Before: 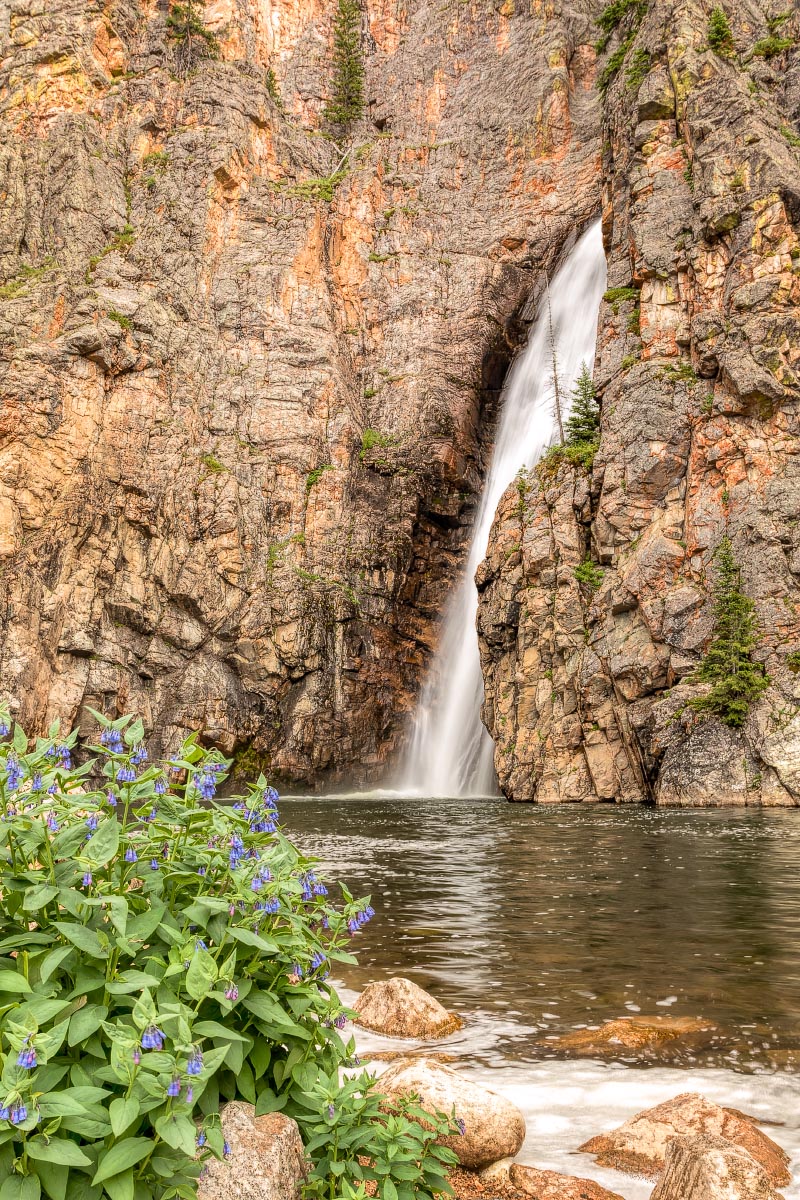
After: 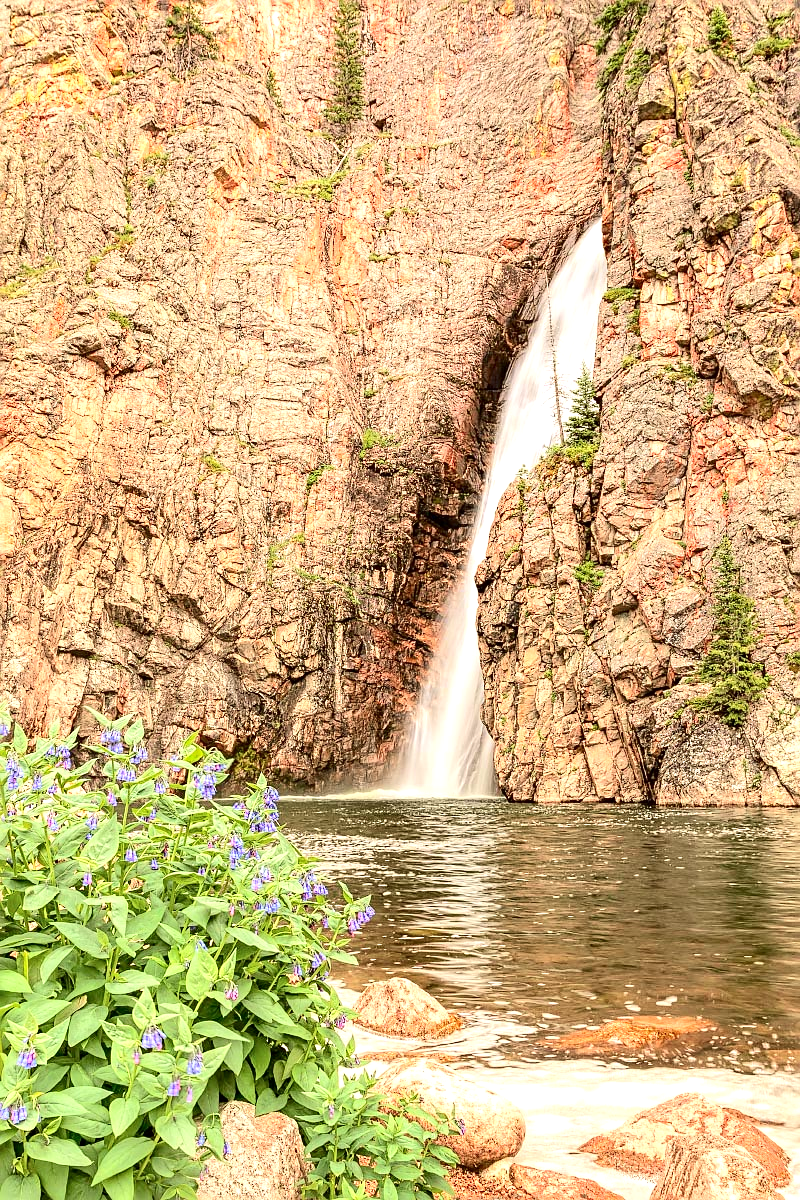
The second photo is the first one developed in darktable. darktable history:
sharpen: on, module defaults
tone curve: curves: ch0 [(0, 0) (0.091, 0.066) (0.184, 0.16) (0.491, 0.519) (0.748, 0.765) (1, 0.919)]; ch1 [(0, 0) (0.179, 0.173) (0.322, 0.32) (0.424, 0.424) (0.502, 0.504) (0.56, 0.578) (0.631, 0.675) (0.777, 0.806) (1, 1)]; ch2 [(0, 0) (0.434, 0.447) (0.483, 0.487) (0.547, 0.573) (0.676, 0.673) (1, 1)], color space Lab, independent channels, preserve colors none
exposure: exposure 1.089 EV, compensate highlight preservation false
